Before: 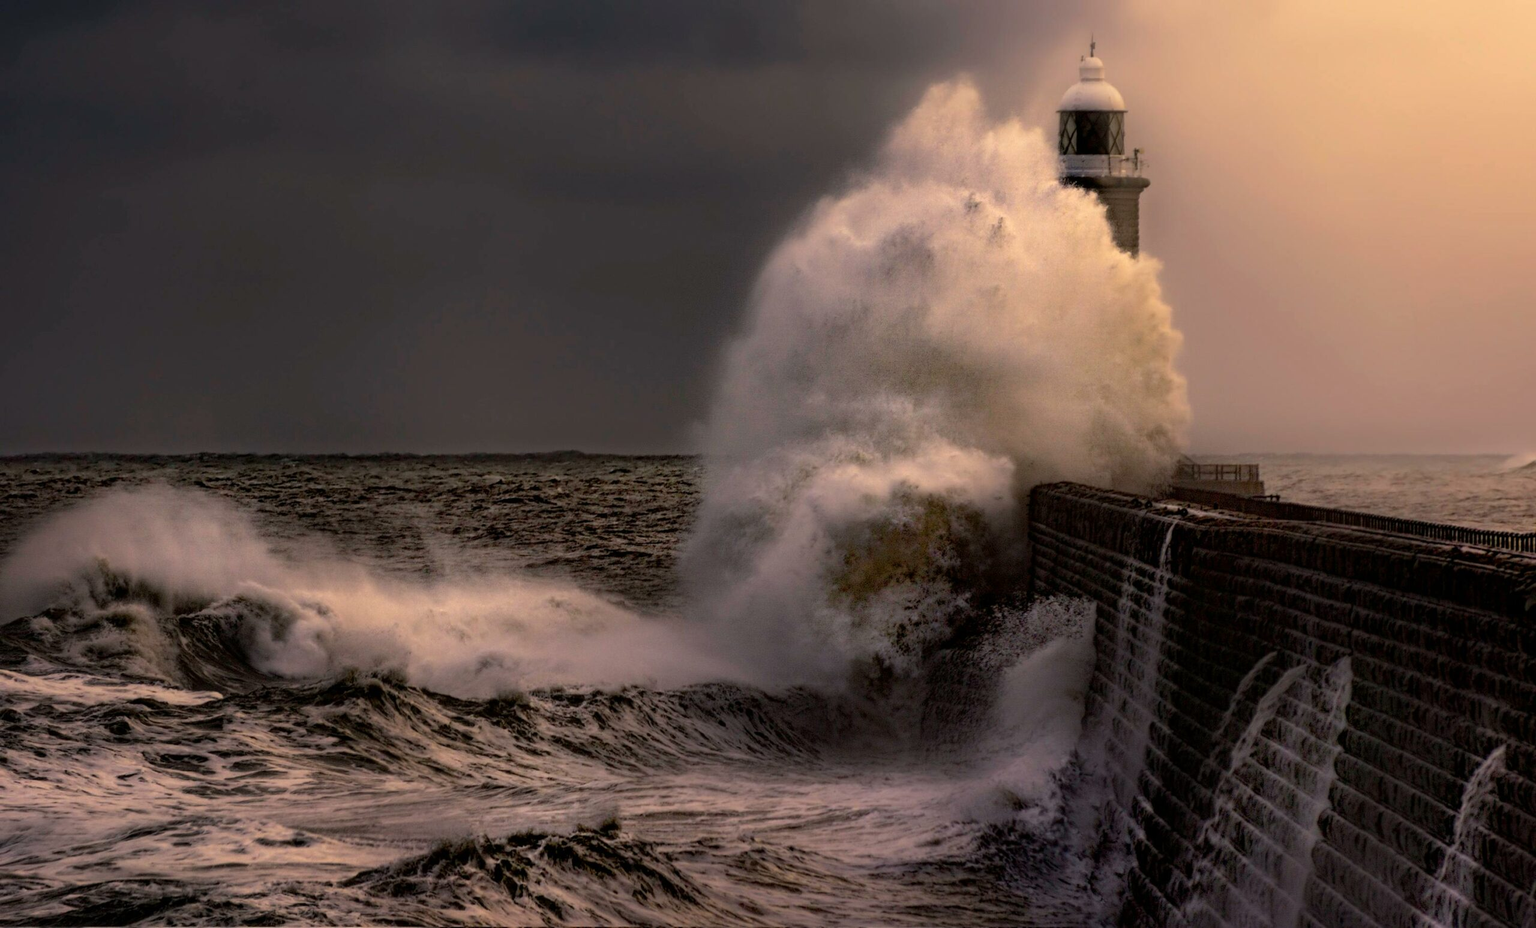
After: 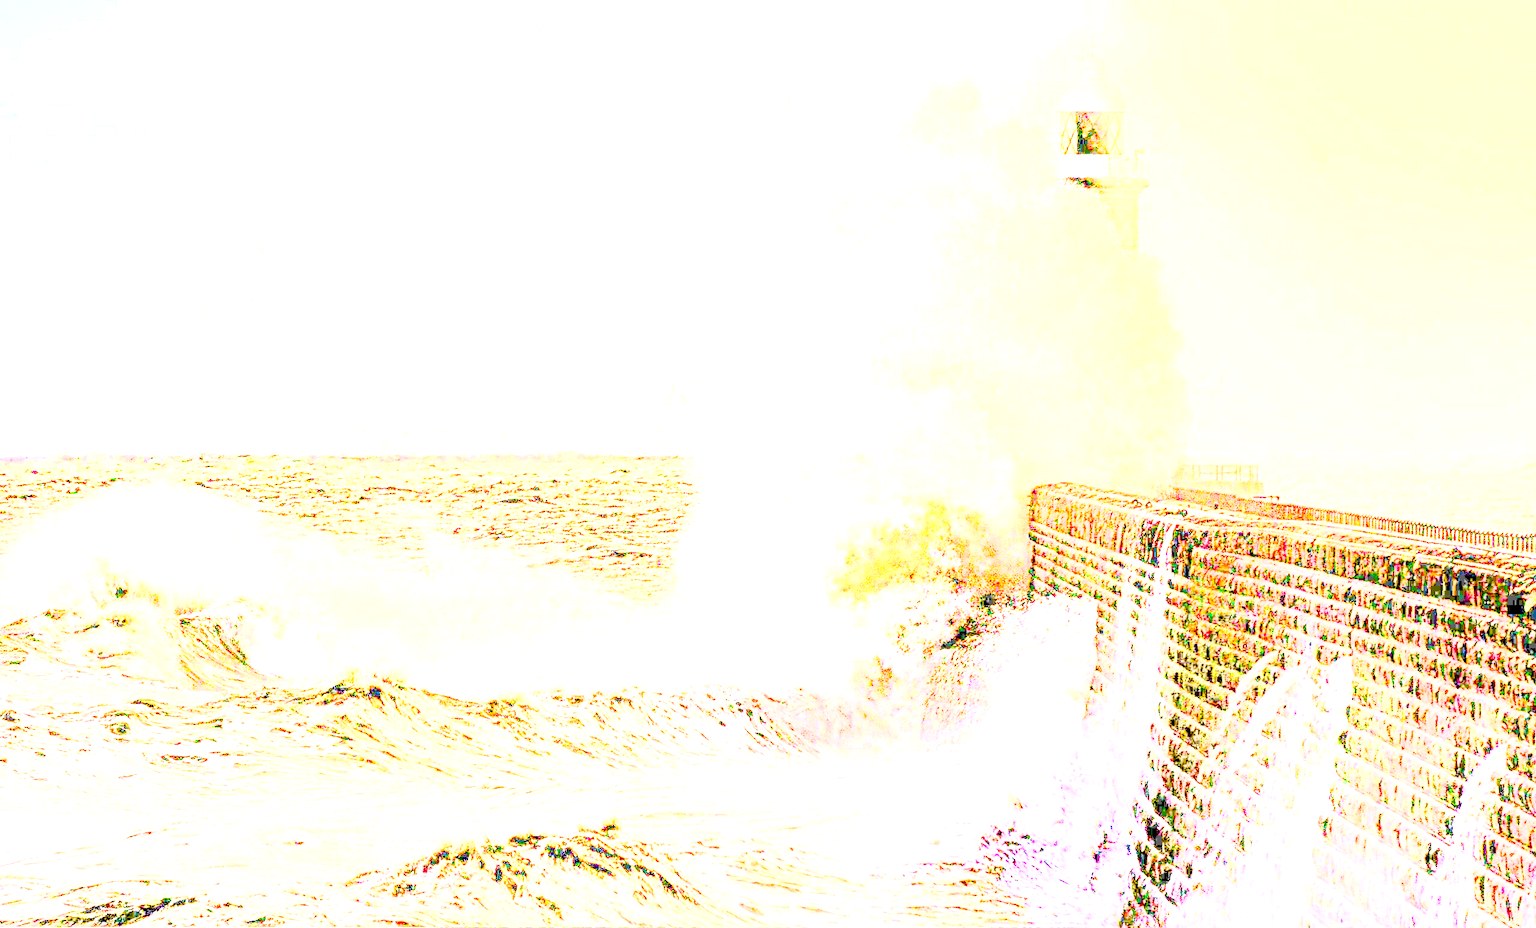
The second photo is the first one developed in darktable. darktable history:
rgb curve: curves: ch0 [(0, 0) (0.21, 0.15) (0.24, 0.21) (0.5, 0.75) (0.75, 0.96) (0.89, 0.99) (1, 1)]; ch1 [(0, 0.02) (0.21, 0.13) (0.25, 0.2) (0.5, 0.67) (0.75, 0.9) (0.89, 0.97) (1, 1)]; ch2 [(0, 0.02) (0.21, 0.13) (0.25, 0.2) (0.5, 0.67) (0.75, 0.9) (0.89, 0.97) (1, 1)], compensate middle gray true
exposure: exposure 8 EV, compensate highlight preservation false
